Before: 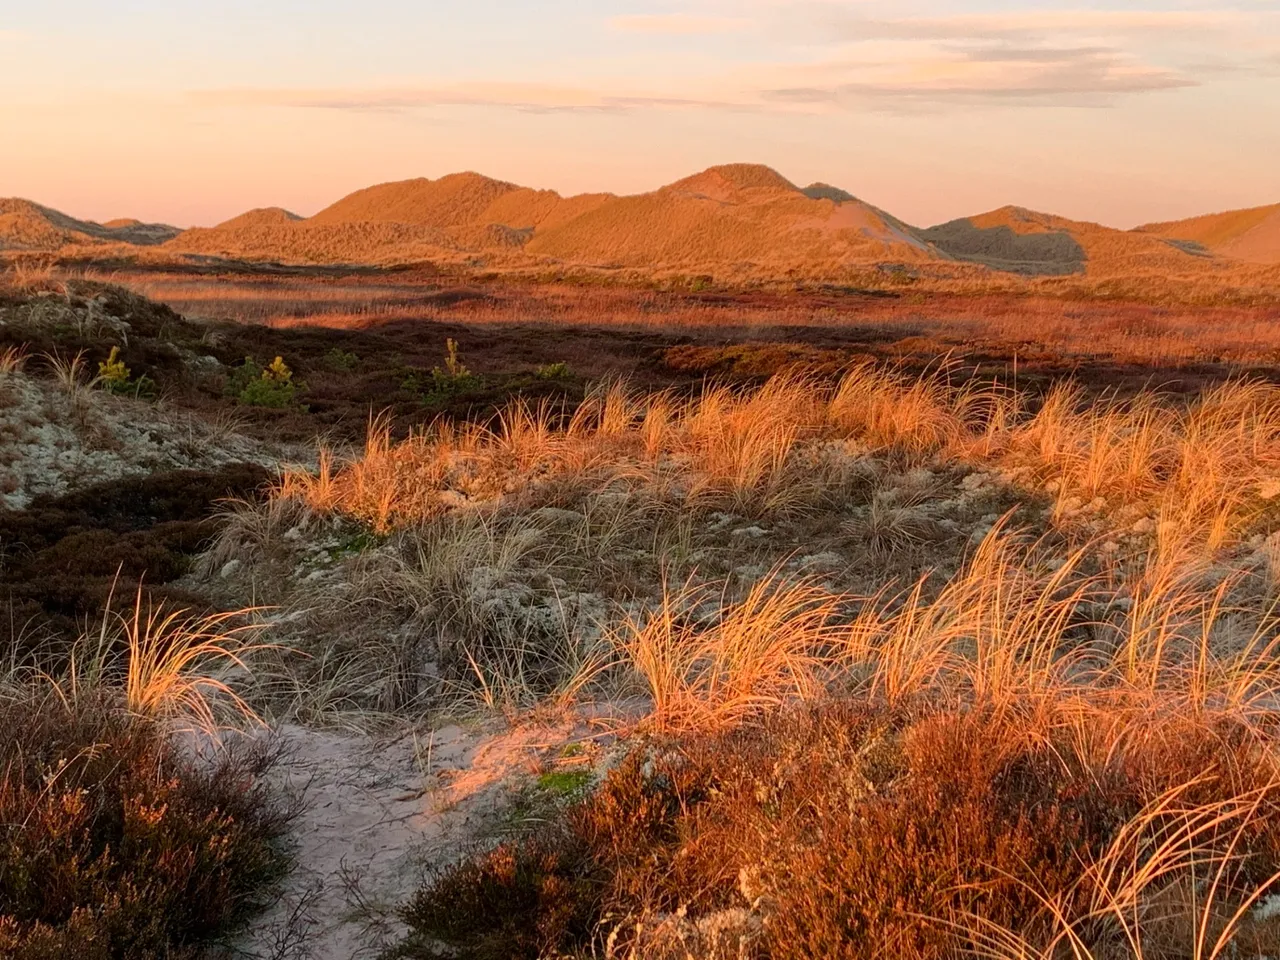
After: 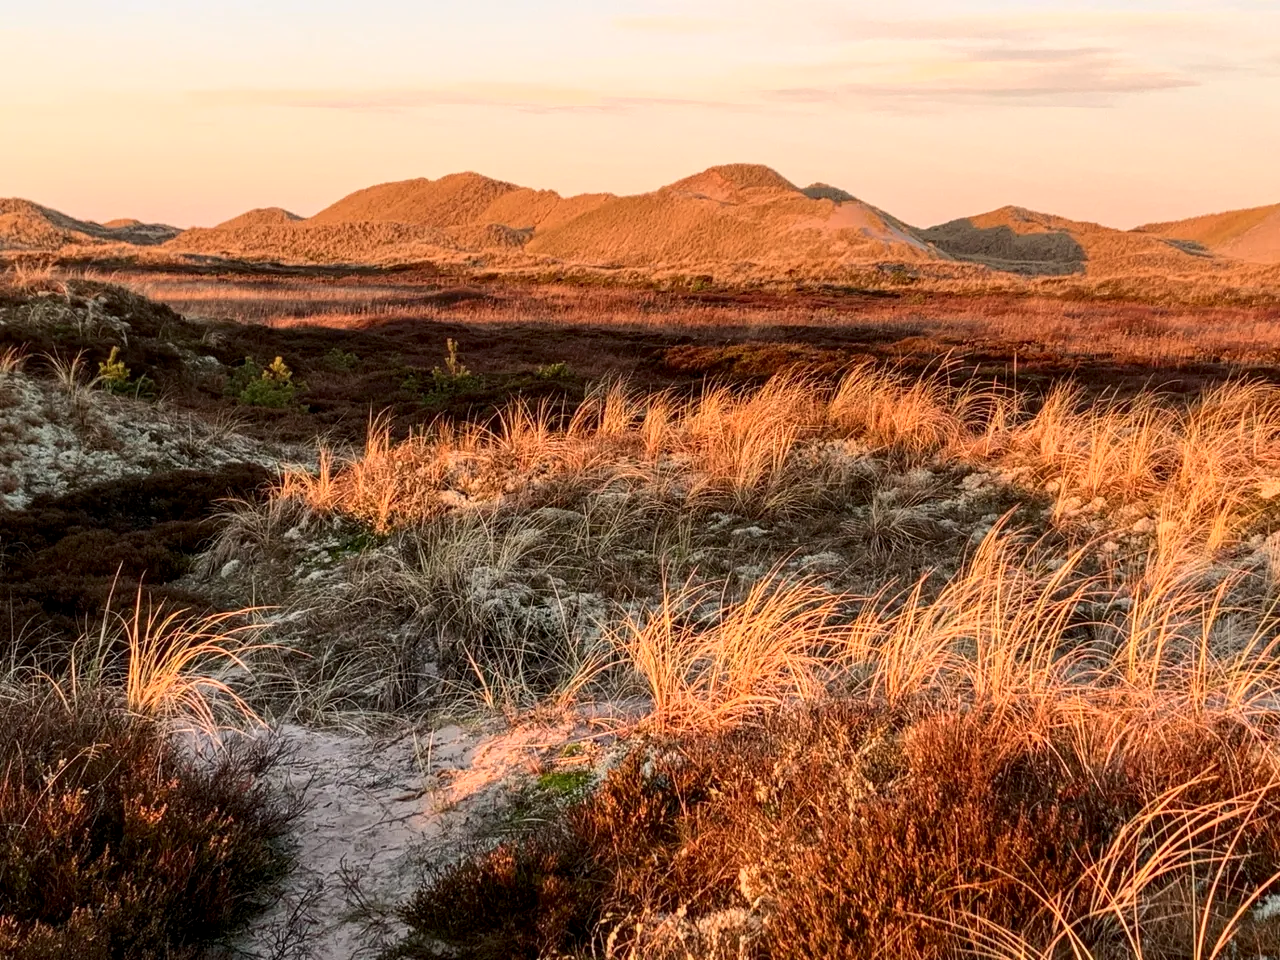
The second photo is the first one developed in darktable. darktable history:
local contrast: detail 130%
contrast brightness saturation: contrast 0.239, brightness 0.085
